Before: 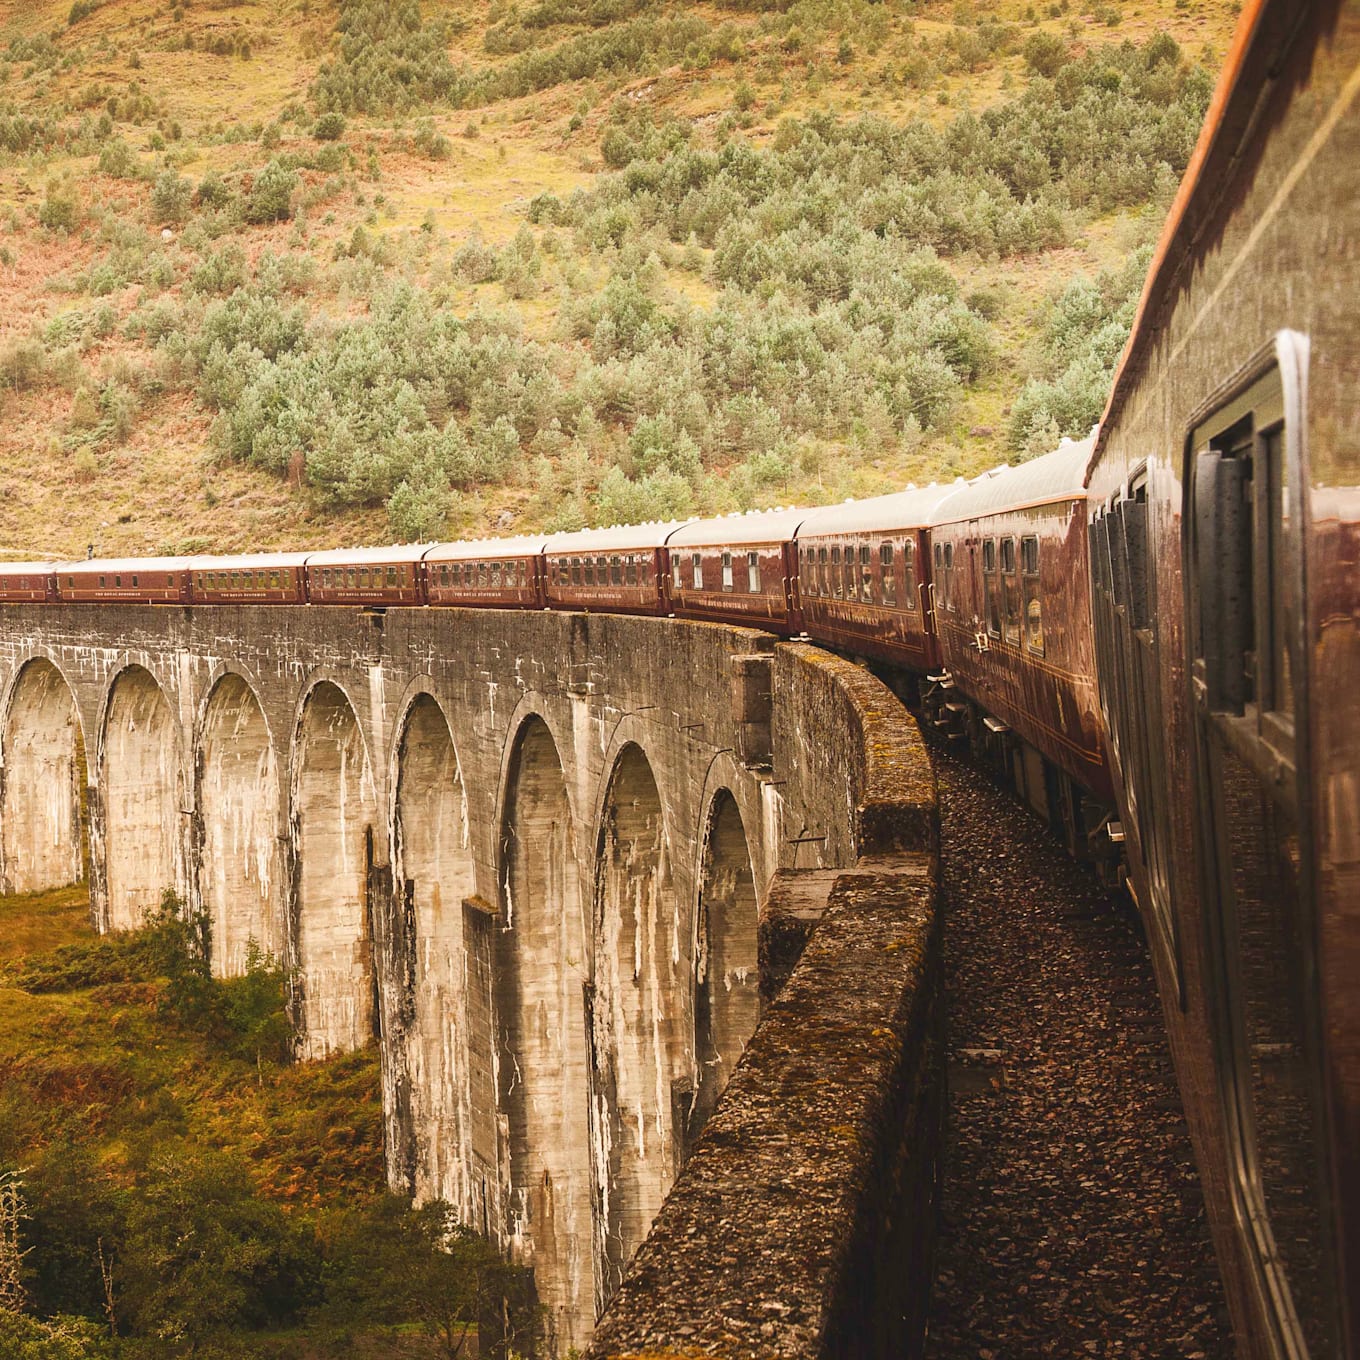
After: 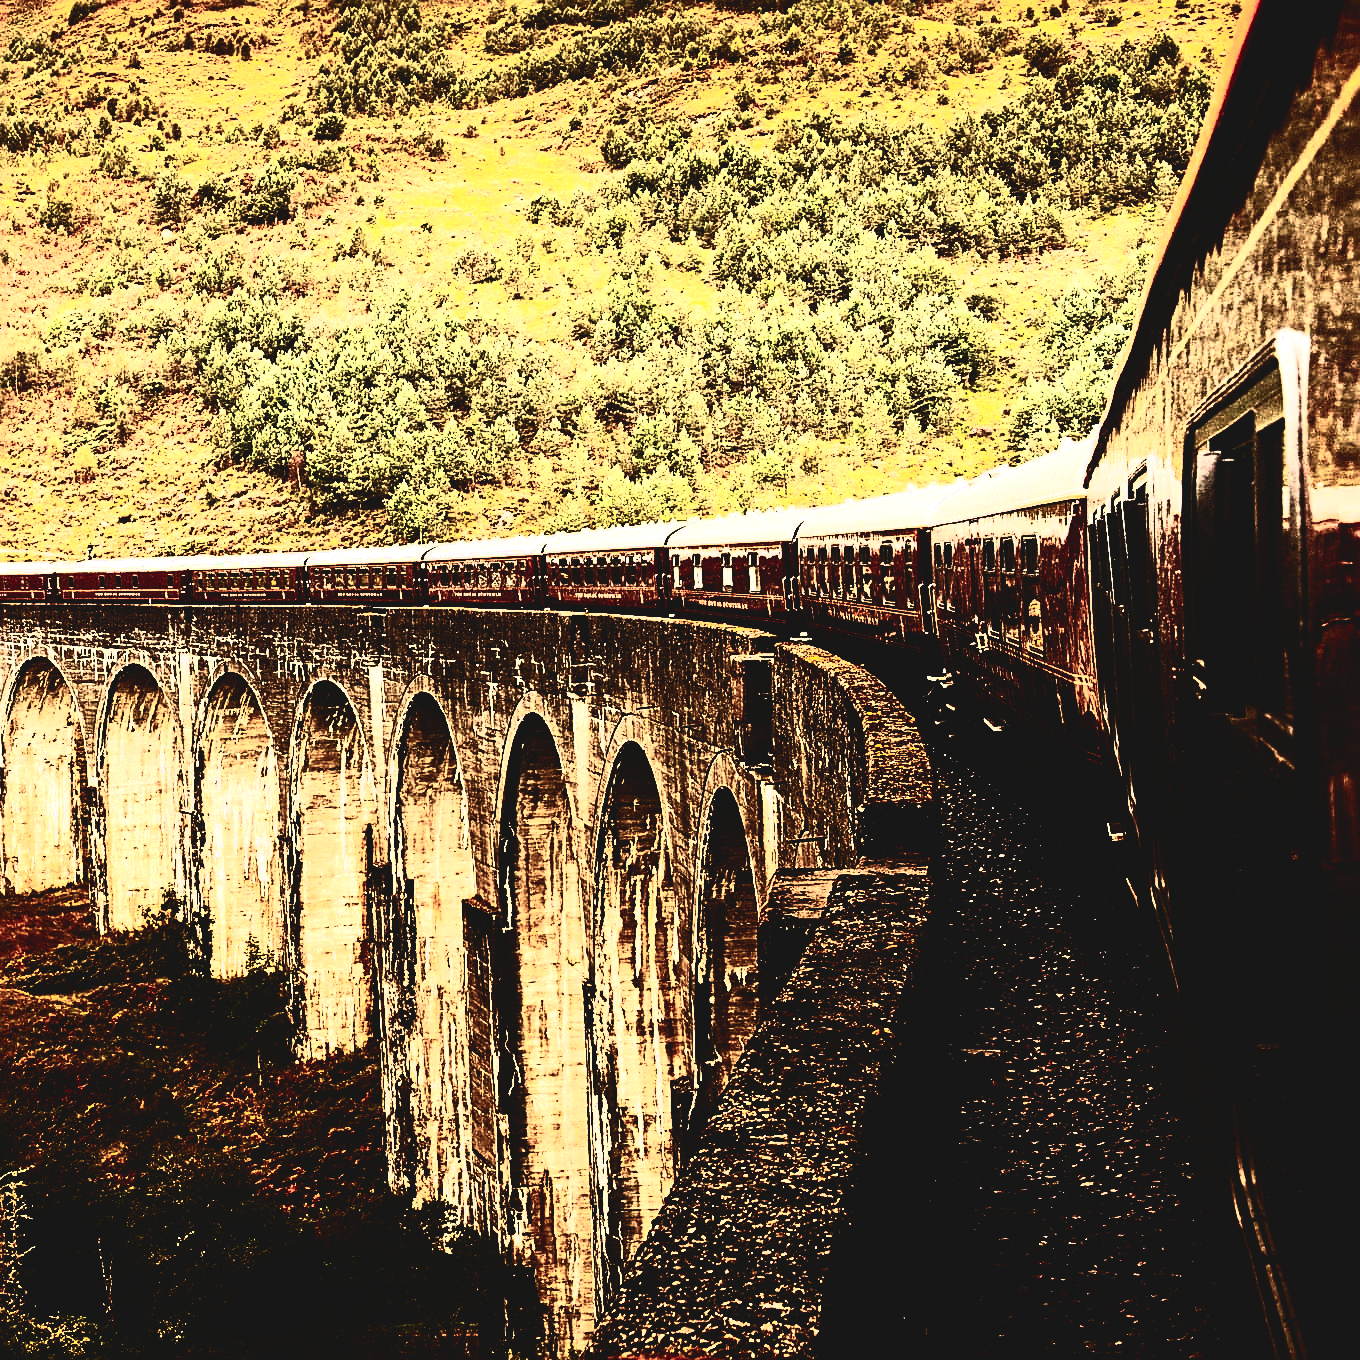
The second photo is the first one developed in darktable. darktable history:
sharpen: radius 2.584, amount 0.691
base curve: curves: ch0 [(0, 0.036) (0.083, 0.04) (0.804, 1)], preserve colors none
contrast brightness saturation: contrast 0.939, brightness 0.191
